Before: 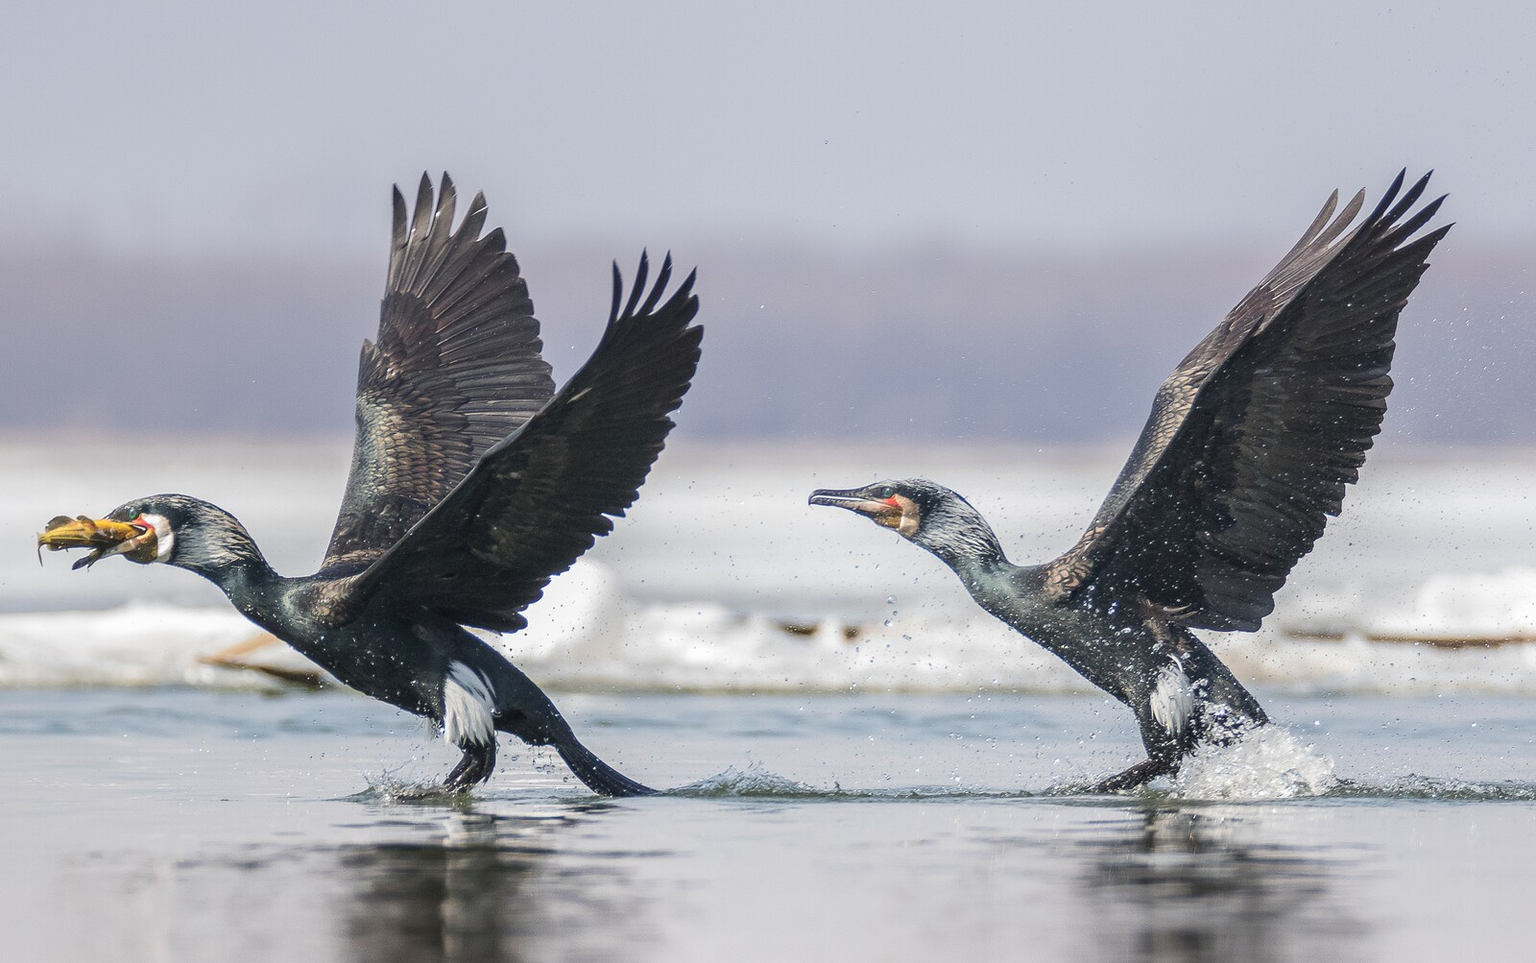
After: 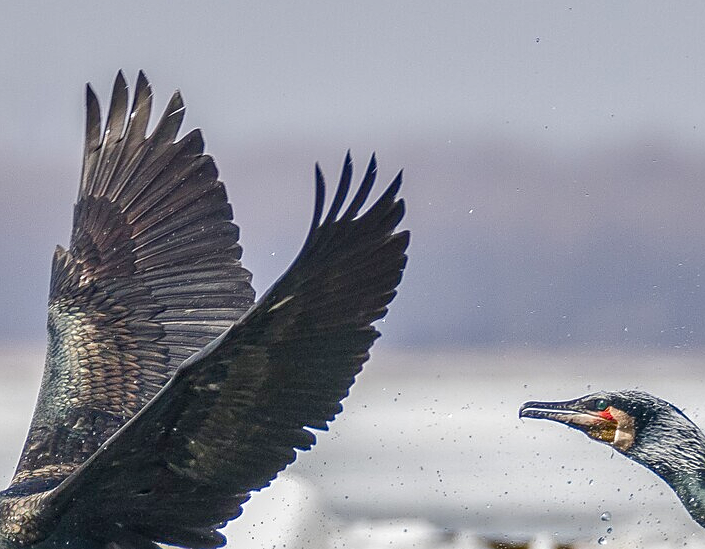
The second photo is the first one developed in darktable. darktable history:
shadows and highlights: soften with gaussian
sharpen: on, module defaults
local contrast: on, module defaults
crop: left 20.248%, top 10.86%, right 35.675%, bottom 34.321%
color balance rgb: perceptual saturation grading › global saturation 20%, perceptual saturation grading › highlights -25%, perceptual saturation grading › shadows 50%
